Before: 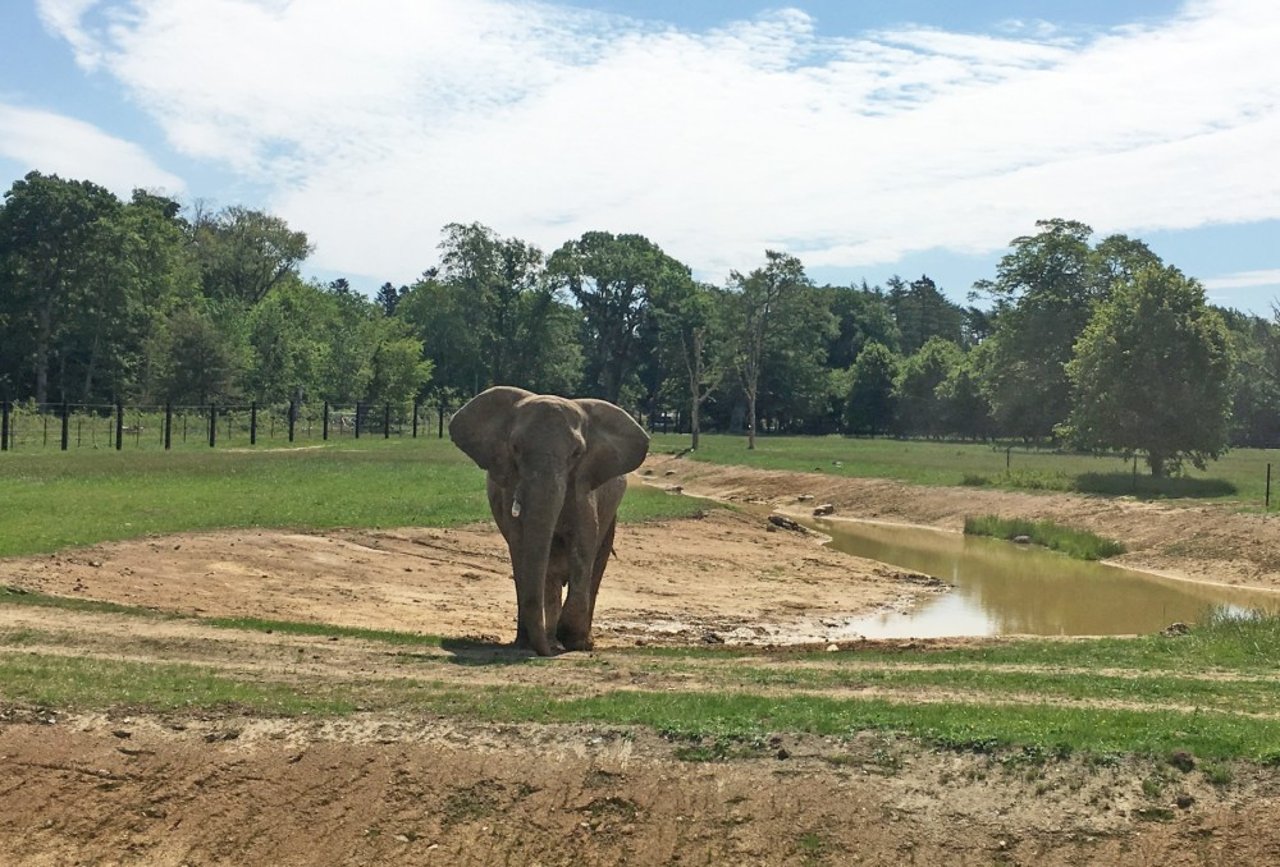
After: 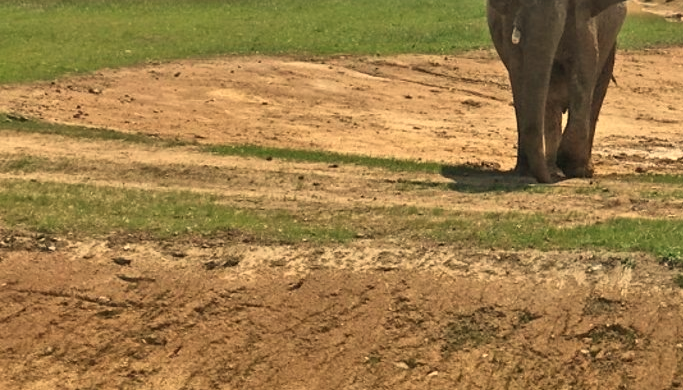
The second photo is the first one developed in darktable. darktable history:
white balance: red 1.123, blue 0.83
crop and rotate: top 54.778%, right 46.61%, bottom 0.159%
